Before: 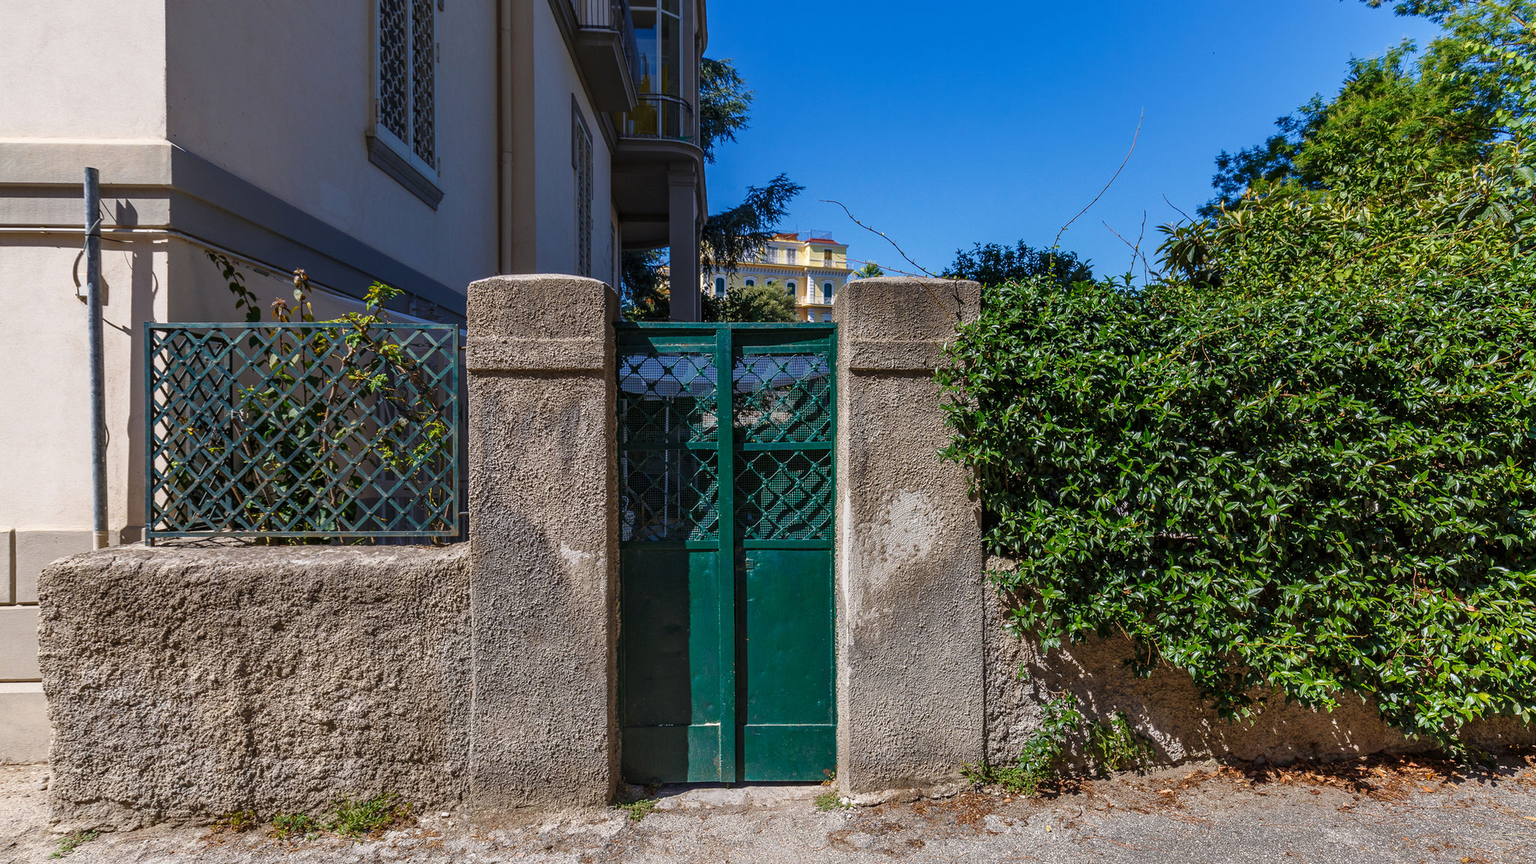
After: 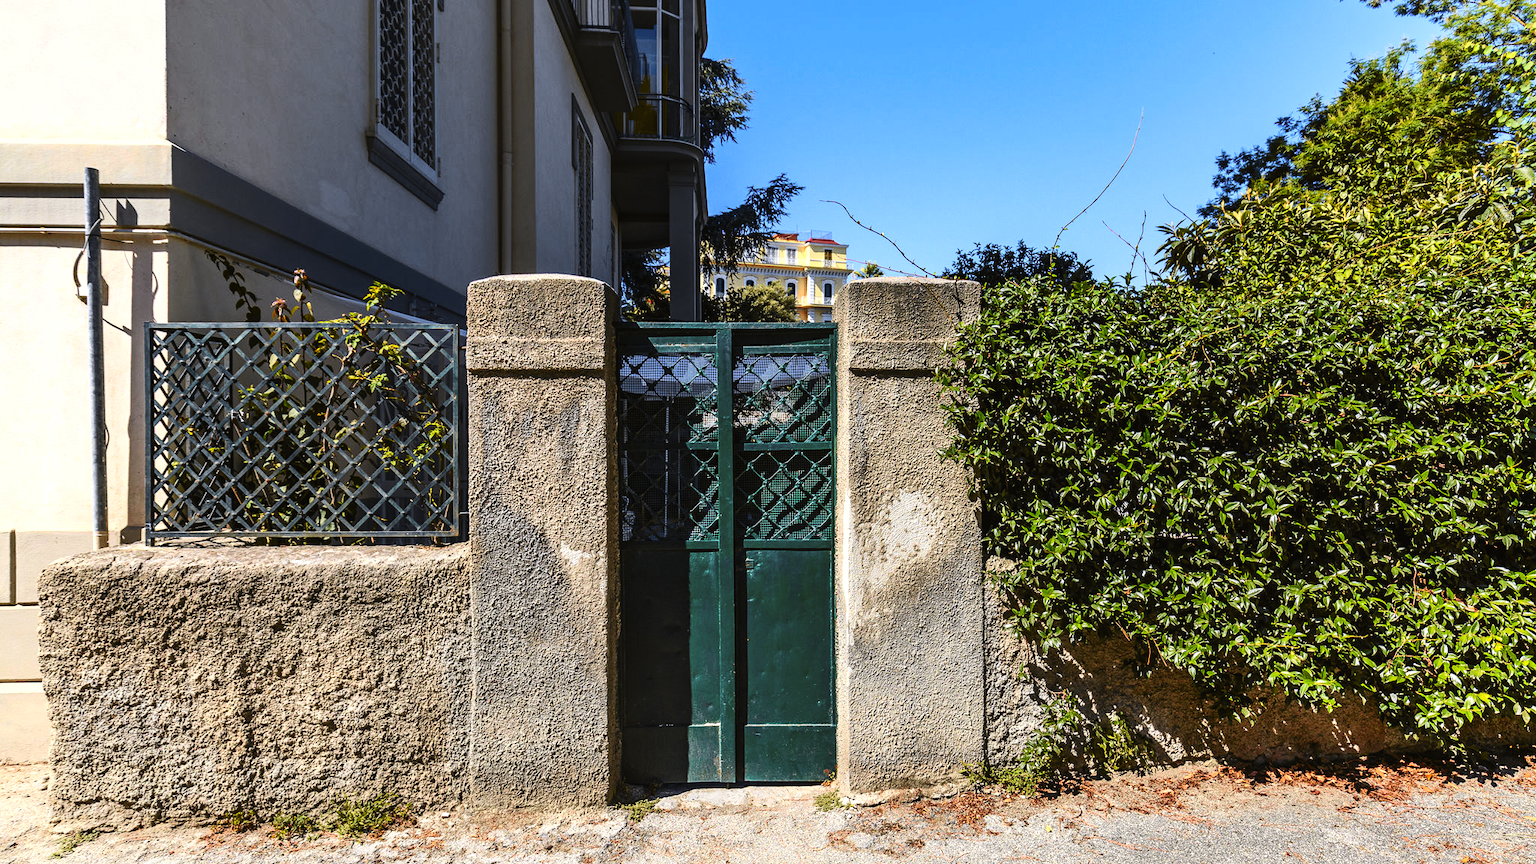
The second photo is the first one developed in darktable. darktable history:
tone curve: curves: ch0 [(0, 0.017) (0.239, 0.277) (0.508, 0.593) (0.826, 0.855) (1, 0.945)]; ch1 [(0, 0) (0.401, 0.42) (0.442, 0.47) (0.492, 0.498) (0.511, 0.504) (0.555, 0.586) (0.681, 0.739) (1, 1)]; ch2 [(0, 0) (0.411, 0.433) (0.5, 0.504) (0.545, 0.574) (1, 1)], color space Lab, independent channels, preserve colors none
exposure: exposure -0.048 EV, compensate highlight preservation false
tone equalizer: -8 EV -1.08 EV, -7 EV -1.01 EV, -6 EV -0.867 EV, -5 EV -0.578 EV, -3 EV 0.578 EV, -2 EV 0.867 EV, -1 EV 1.01 EV, +0 EV 1.08 EV, edges refinement/feathering 500, mask exposure compensation -1.57 EV, preserve details no
